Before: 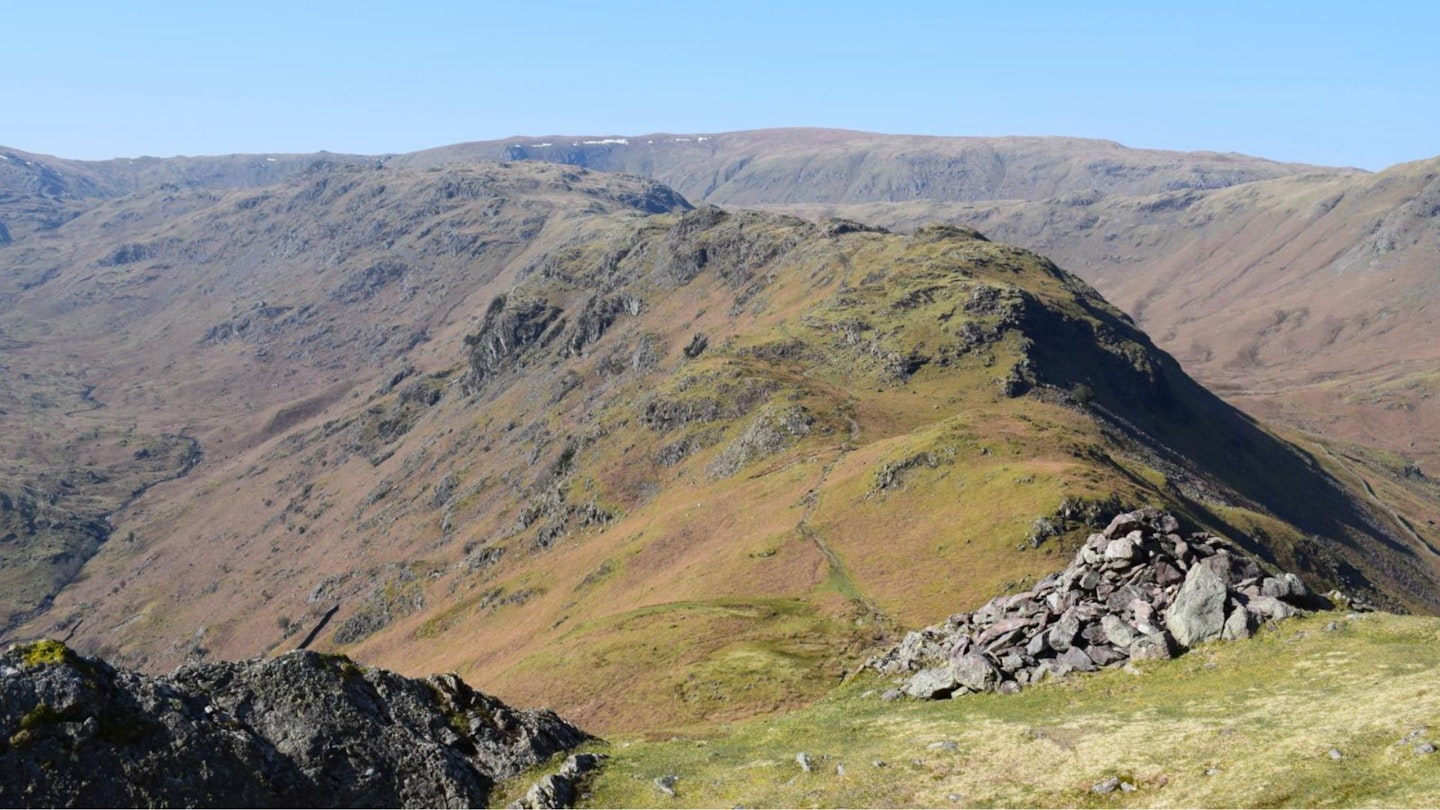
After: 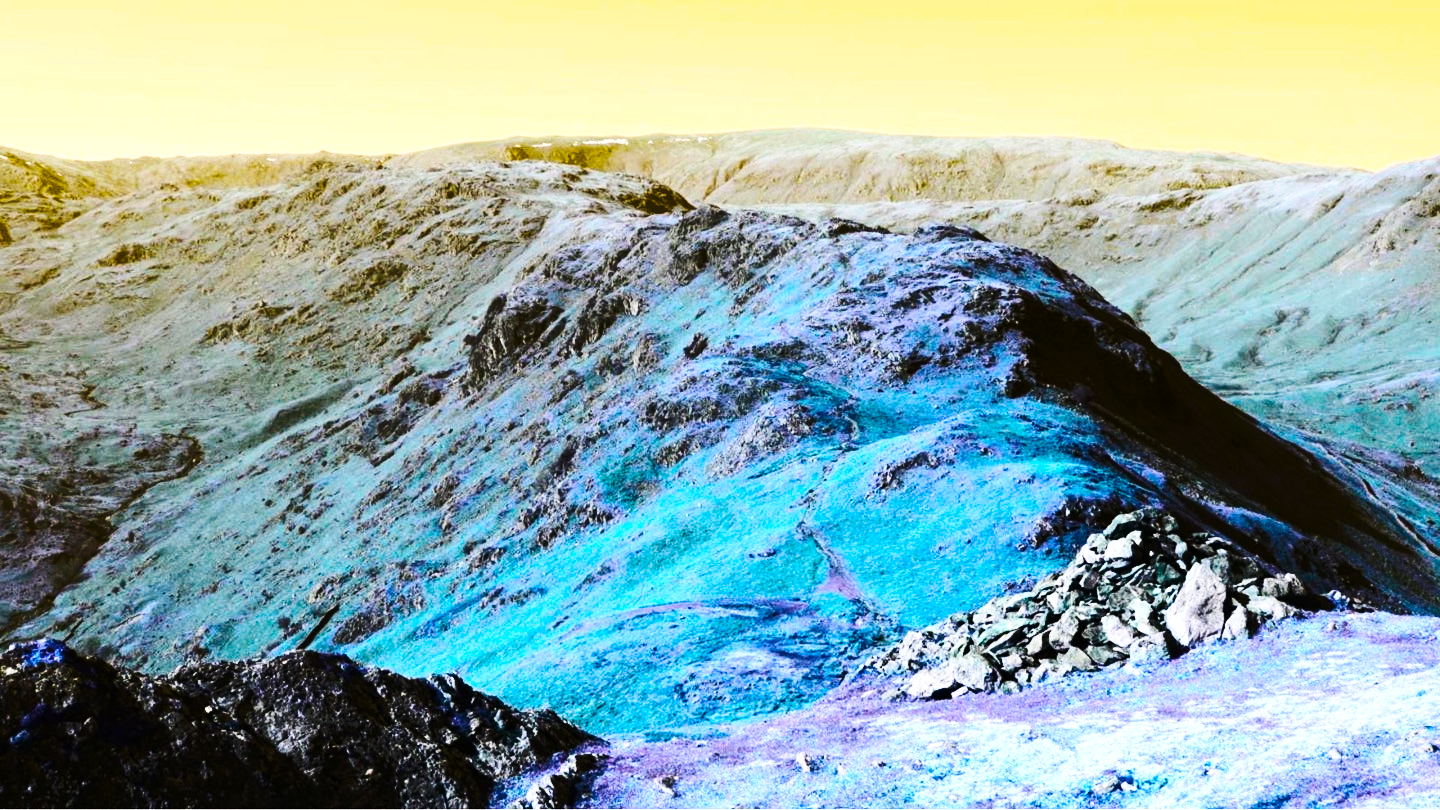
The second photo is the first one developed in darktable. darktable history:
base curve: curves: ch0 [(0, 0) (0.036, 0.025) (0.121, 0.166) (0.206, 0.329) (0.605, 0.79) (1, 1)], preserve colors none
exposure: exposure 0.61 EV, compensate exposure bias true, compensate highlight preservation false
color zones: curves: ch0 [(0.068, 0.464) (0.25, 0.5) (0.48, 0.508) (0.75, 0.536) (0.886, 0.476) (0.967, 0.456)]; ch1 [(0.066, 0.456) (0.25, 0.5) (0.616, 0.508) (0.746, 0.56) (0.934, 0.444)]
color balance rgb: perceptual saturation grading › global saturation 30.187%, hue shift 178.78°, perceptual brilliance grading › highlights 1.885%, perceptual brilliance grading › mid-tones -50.304%, perceptual brilliance grading › shadows -49.822%, global vibrance 49.512%, contrast 0.723%
